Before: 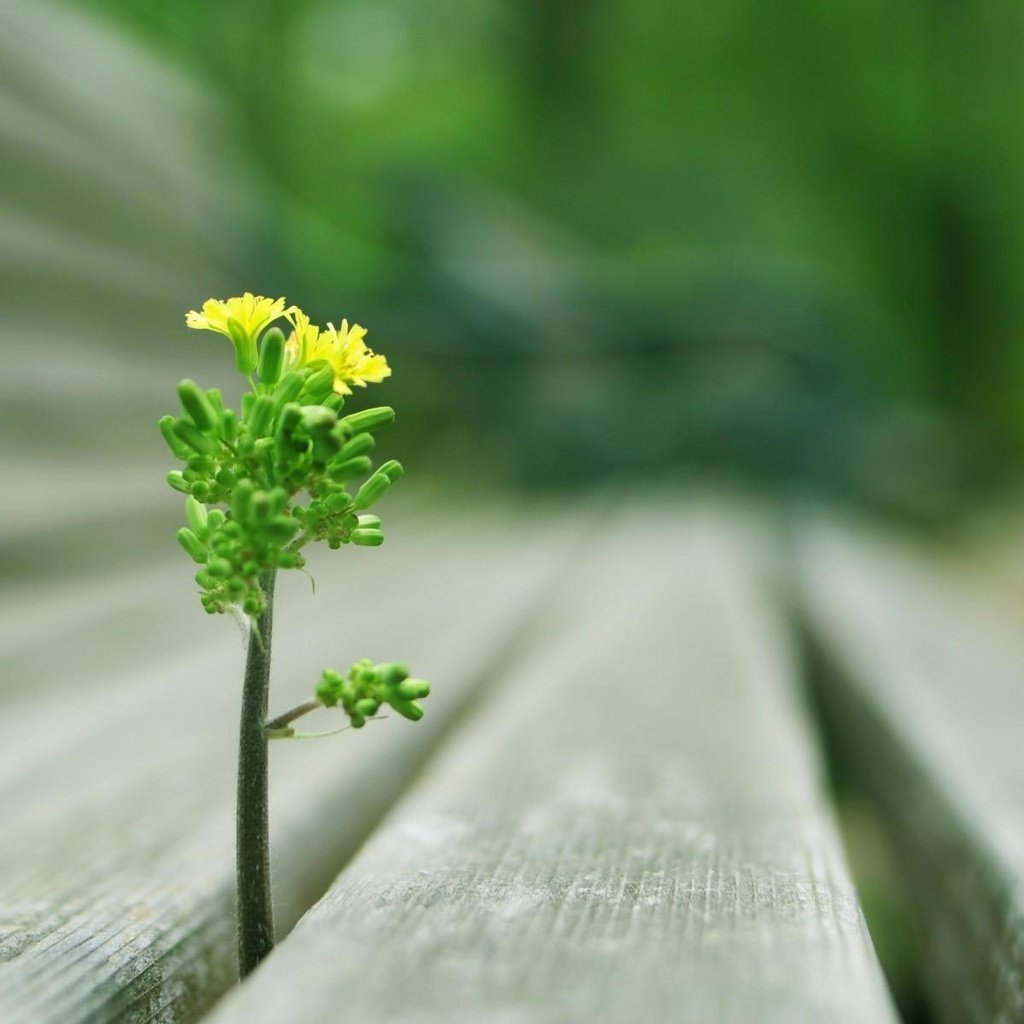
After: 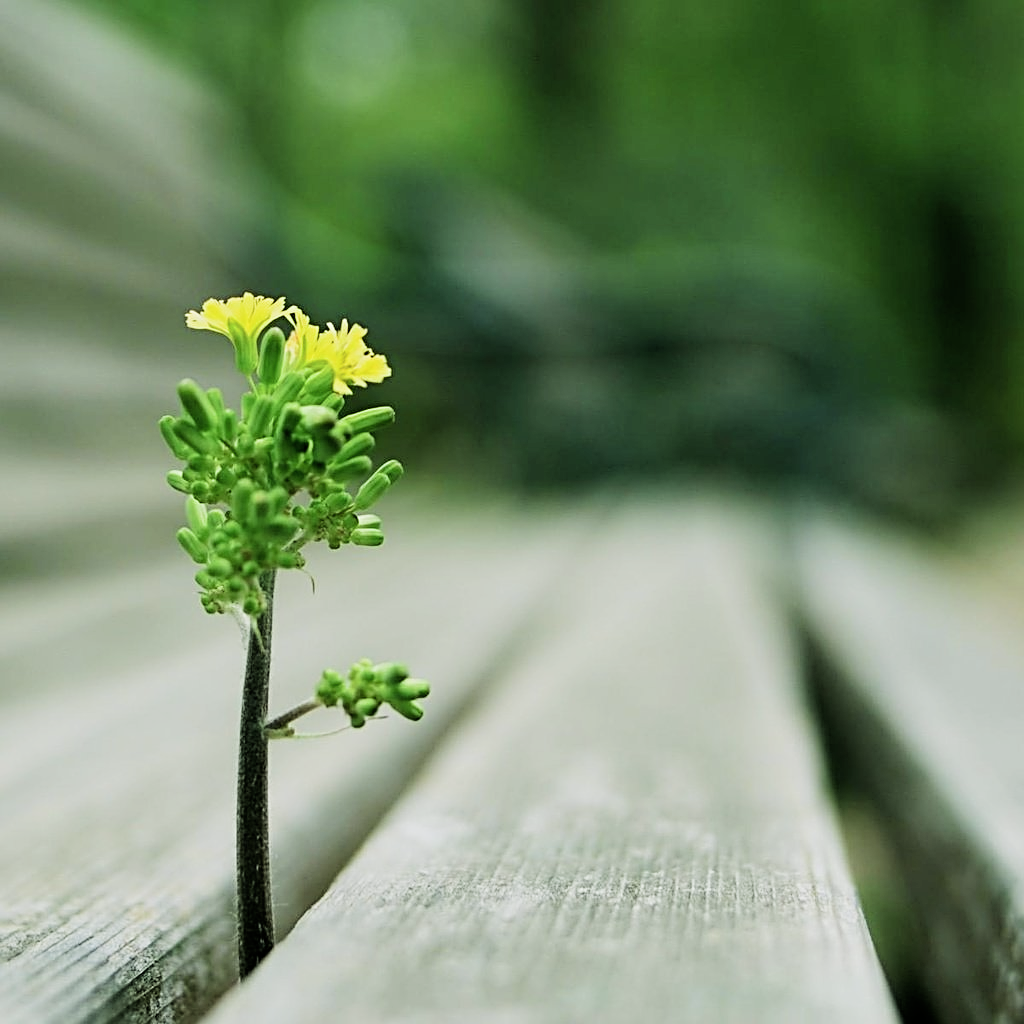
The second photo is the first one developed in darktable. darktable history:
filmic rgb: black relative exposure -5.14 EV, white relative exposure 3.56 EV, hardness 3.19, contrast 1.405, highlights saturation mix -49.18%
sharpen: radius 2.596, amount 0.688
contrast brightness saturation: saturation -0.059
